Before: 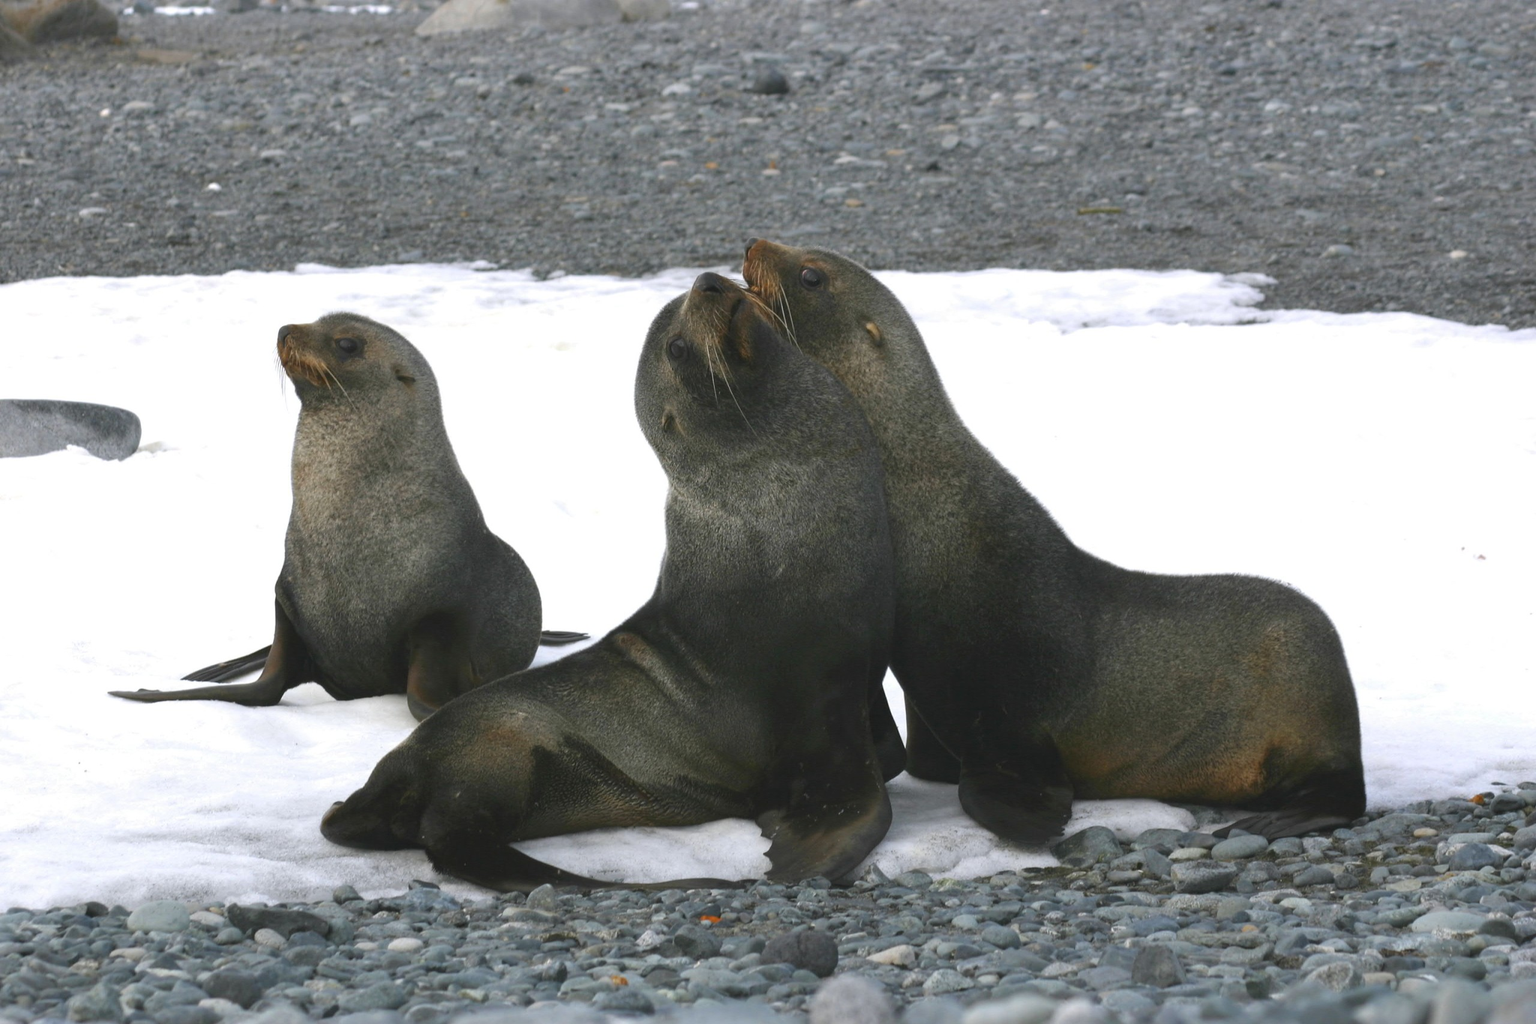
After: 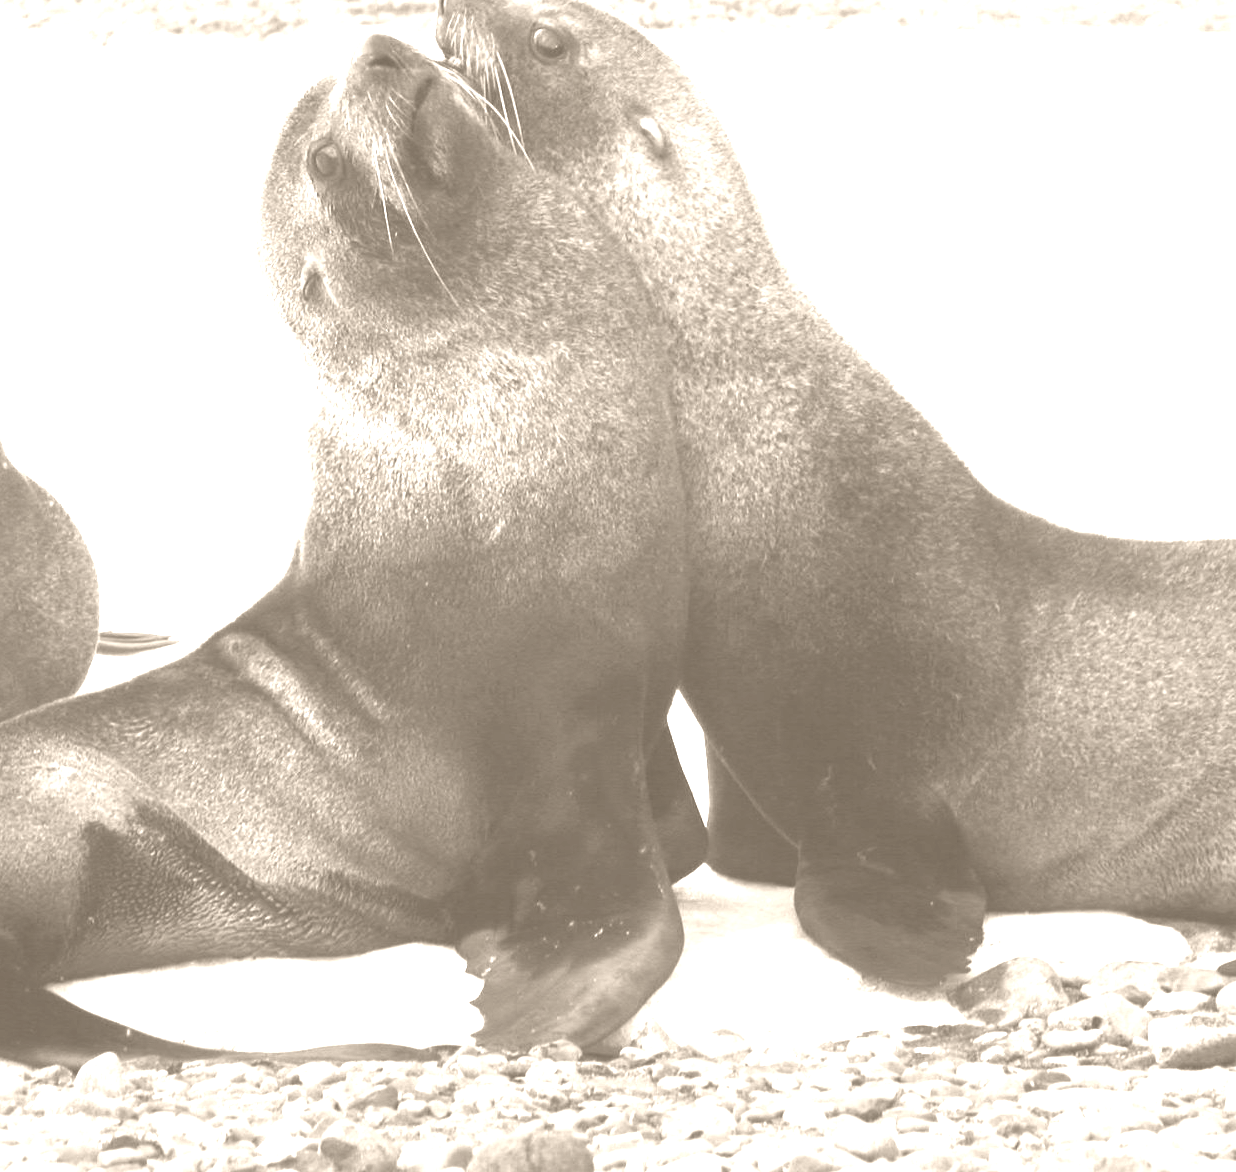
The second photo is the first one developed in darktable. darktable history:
crop: left 31.379%, top 24.658%, right 20.326%, bottom 6.628%
colorize: hue 34.49°, saturation 35.33%, source mix 100%, version 1
color balance rgb: linear chroma grading › global chroma 9%, perceptual saturation grading › global saturation 36%, perceptual saturation grading › shadows 35%, perceptual brilliance grading › global brilliance 15%, perceptual brilliance grading › shadows -35%, global vibrance 15%
exposure: black level correction 0, exposure 1.45 EV, compensate exposure bias true, compensate highlight preservation false
